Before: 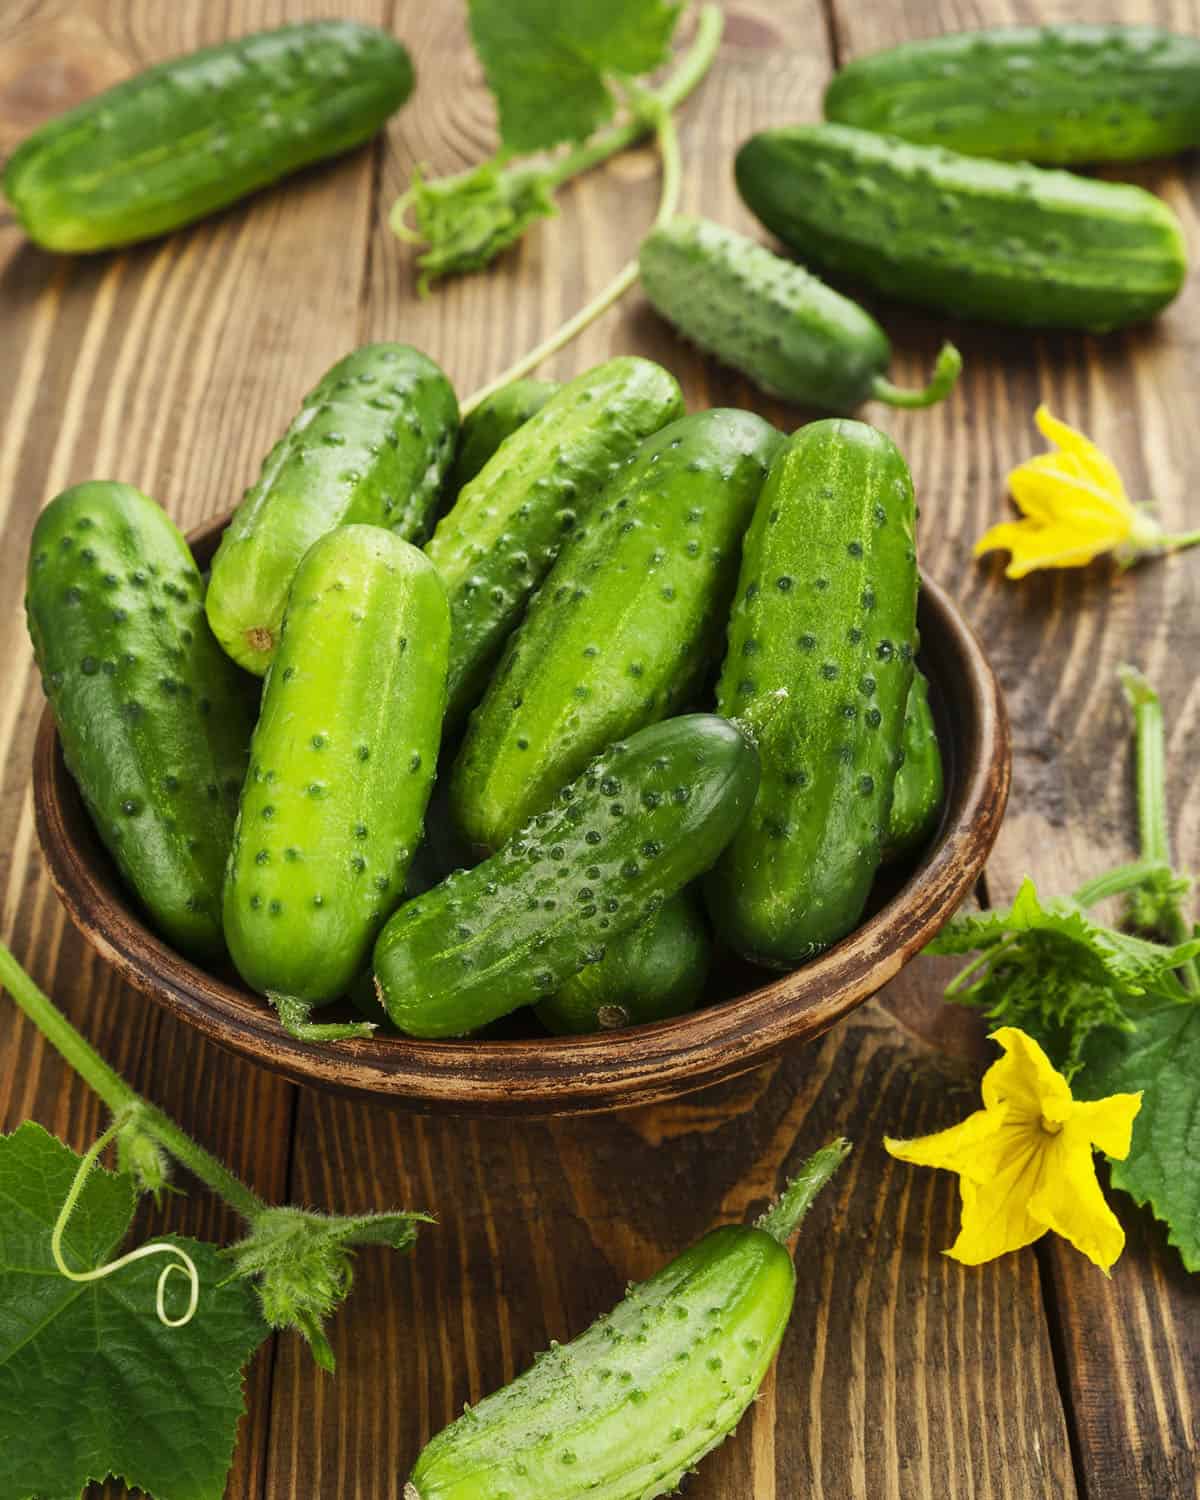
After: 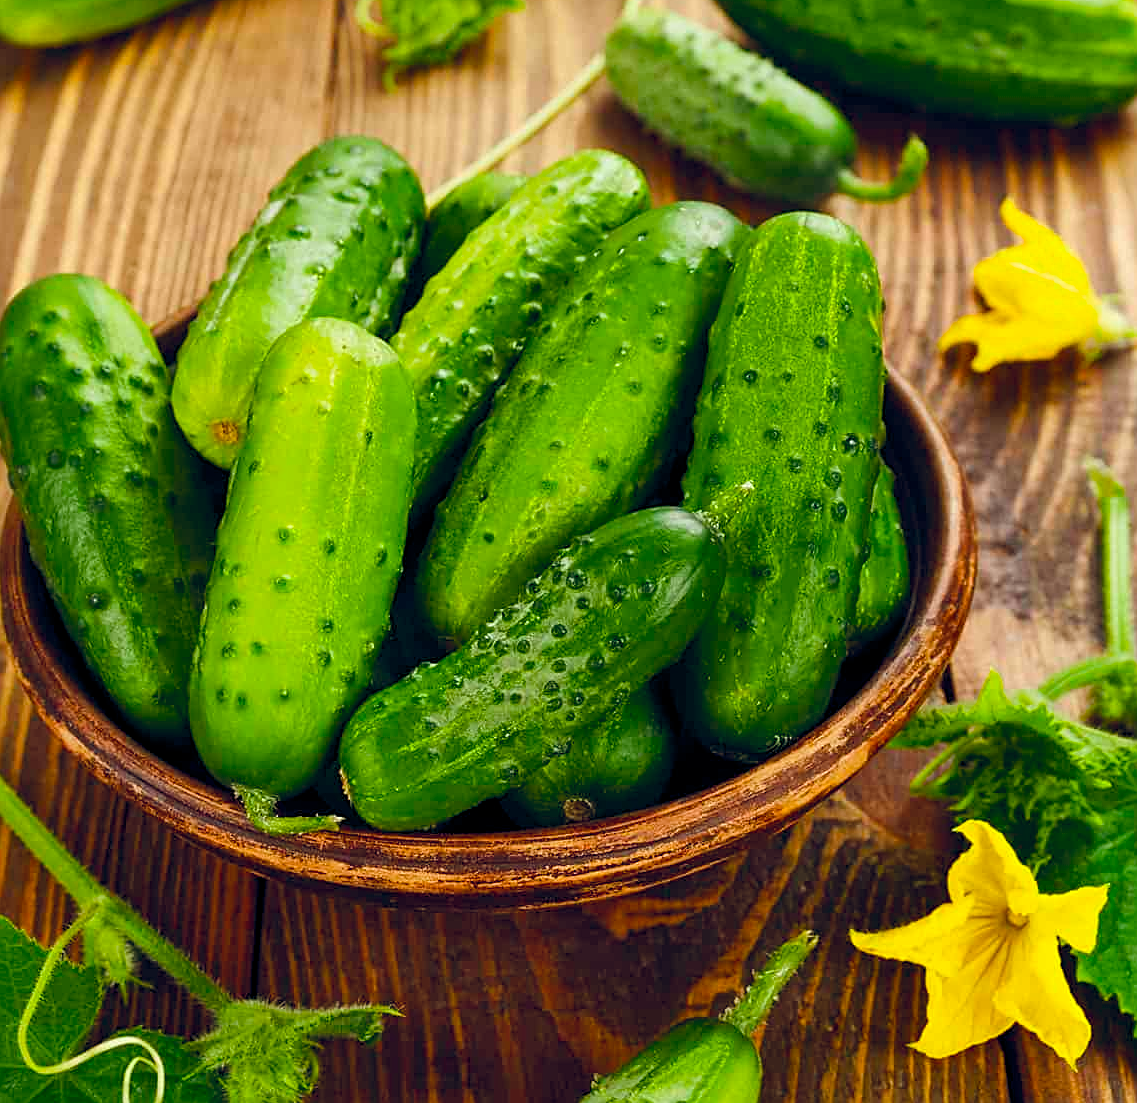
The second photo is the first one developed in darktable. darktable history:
color balance rgb: power › chroma 0.671%, power › hue 60°, global offset › chroma 0.135%, global offset › hue 254.04°, linear chroma grading › global chroma 0.312%, perceptual saturation grading › global saturation 28.473%, perceptual saturation grading › mid-tones 12%, perceptual saturation grading › shadows 10.82%
shadows and highlights: shadows 36.79, highlights -27.89, soften with gaussian
sharpen: on, module defaults
crop and rotate: left 2.873%, top 13.819%, right 2.323%, bottom 12.591%
